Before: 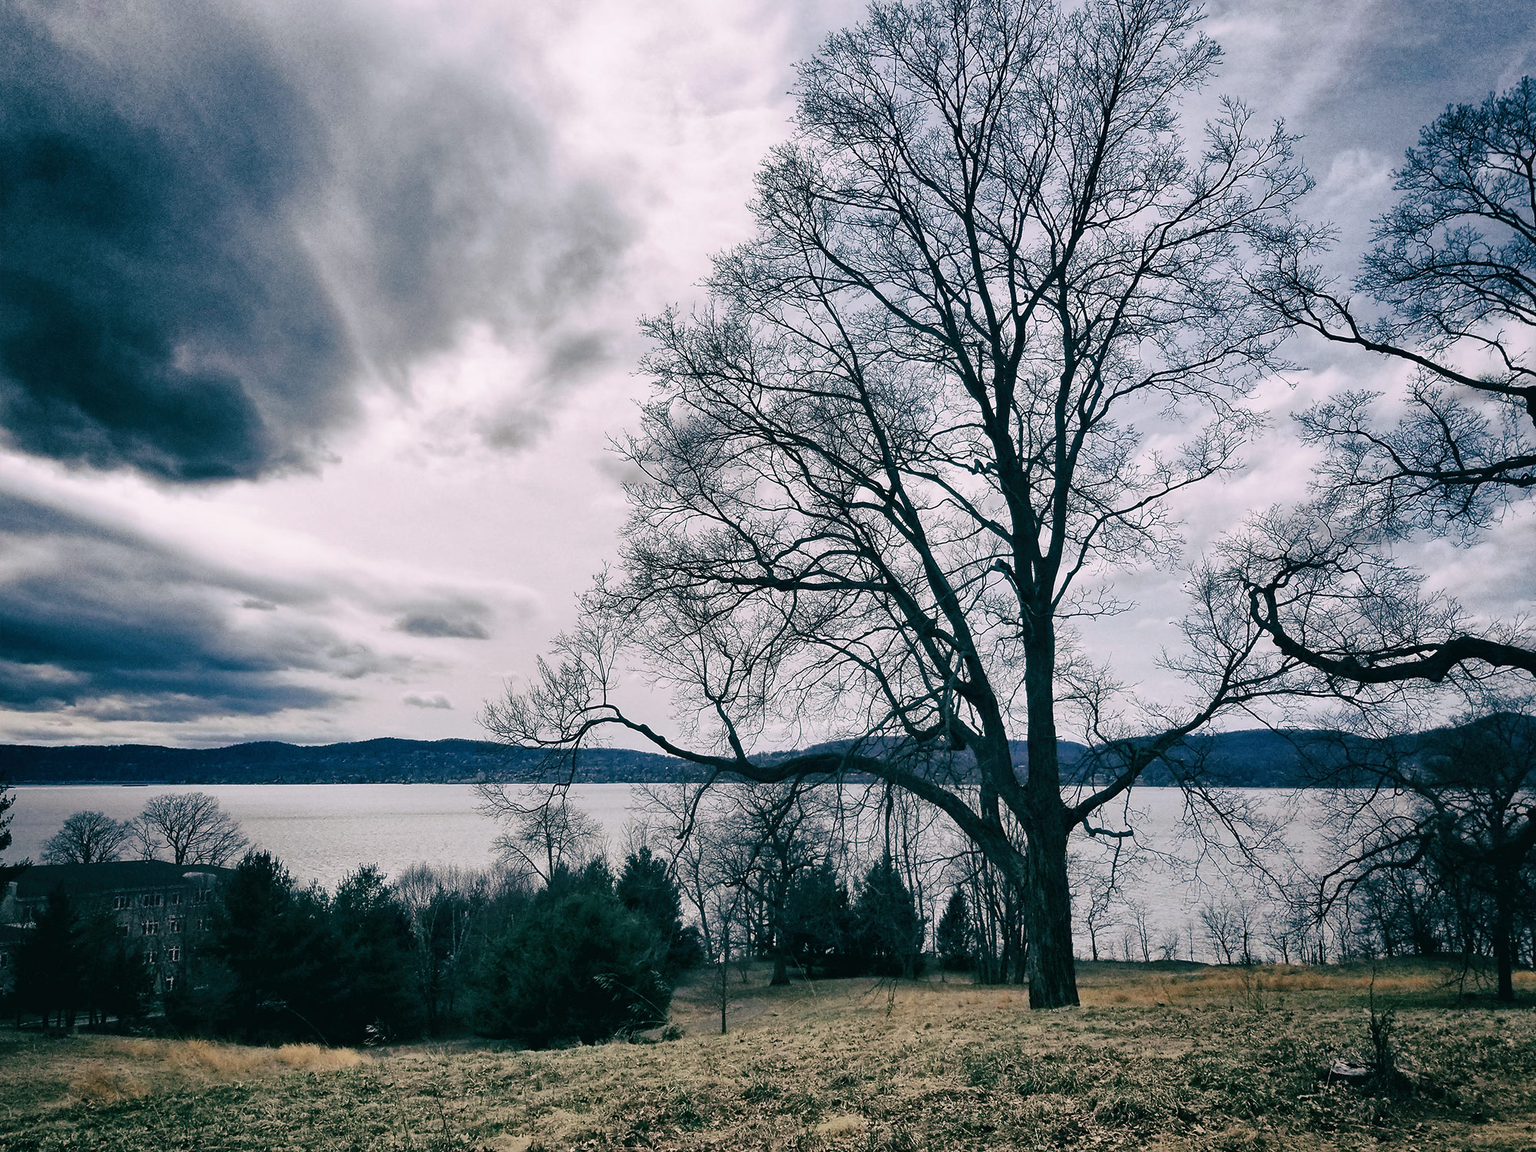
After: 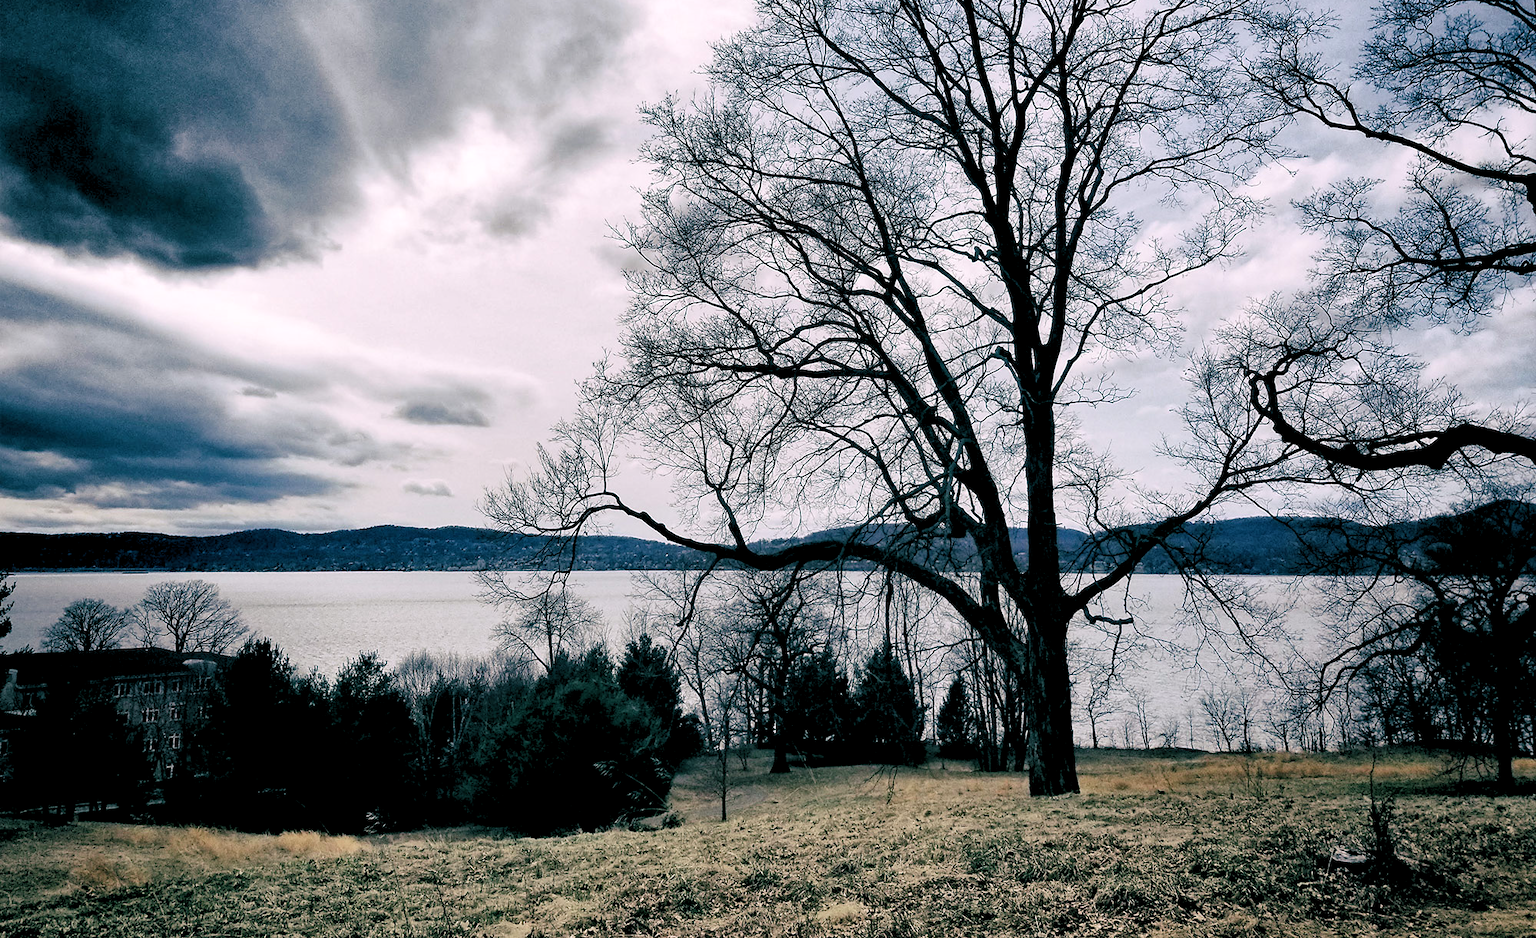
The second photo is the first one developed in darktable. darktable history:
rgb levels: levels [[0.013, 0.434, 0.89], [0, 0.5, 1], [0, 0.5, 1]]
crop and rotate: top 18.507%
